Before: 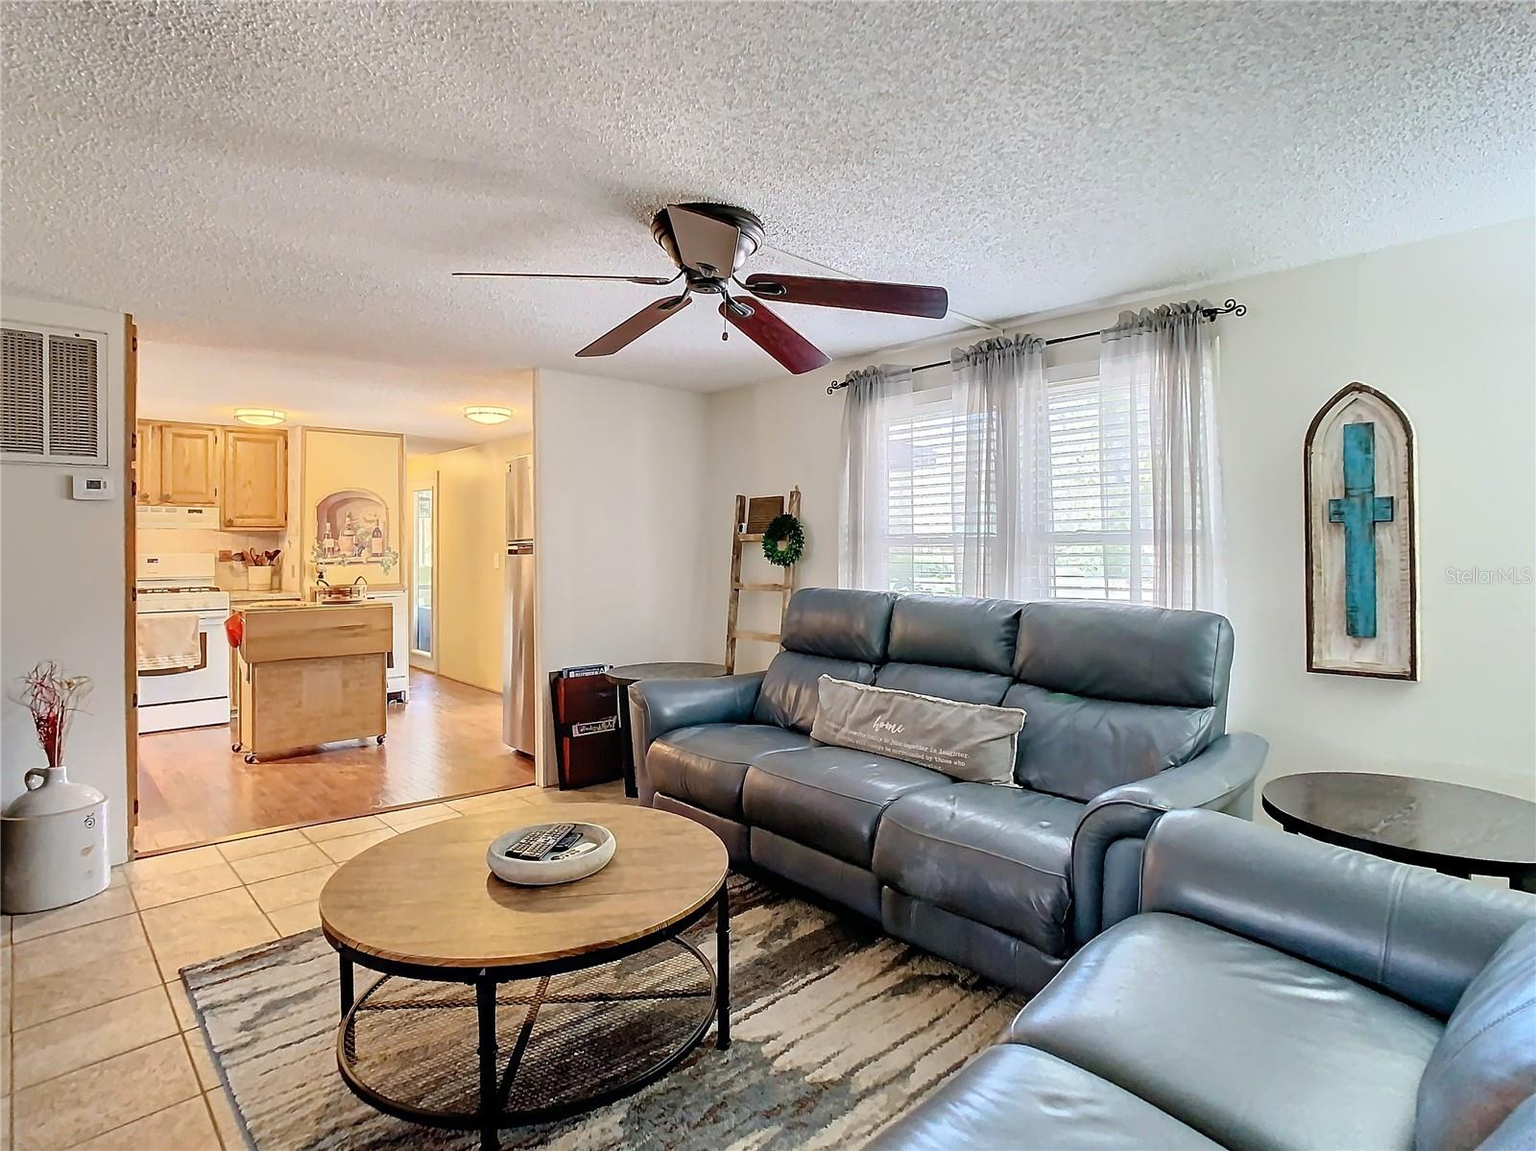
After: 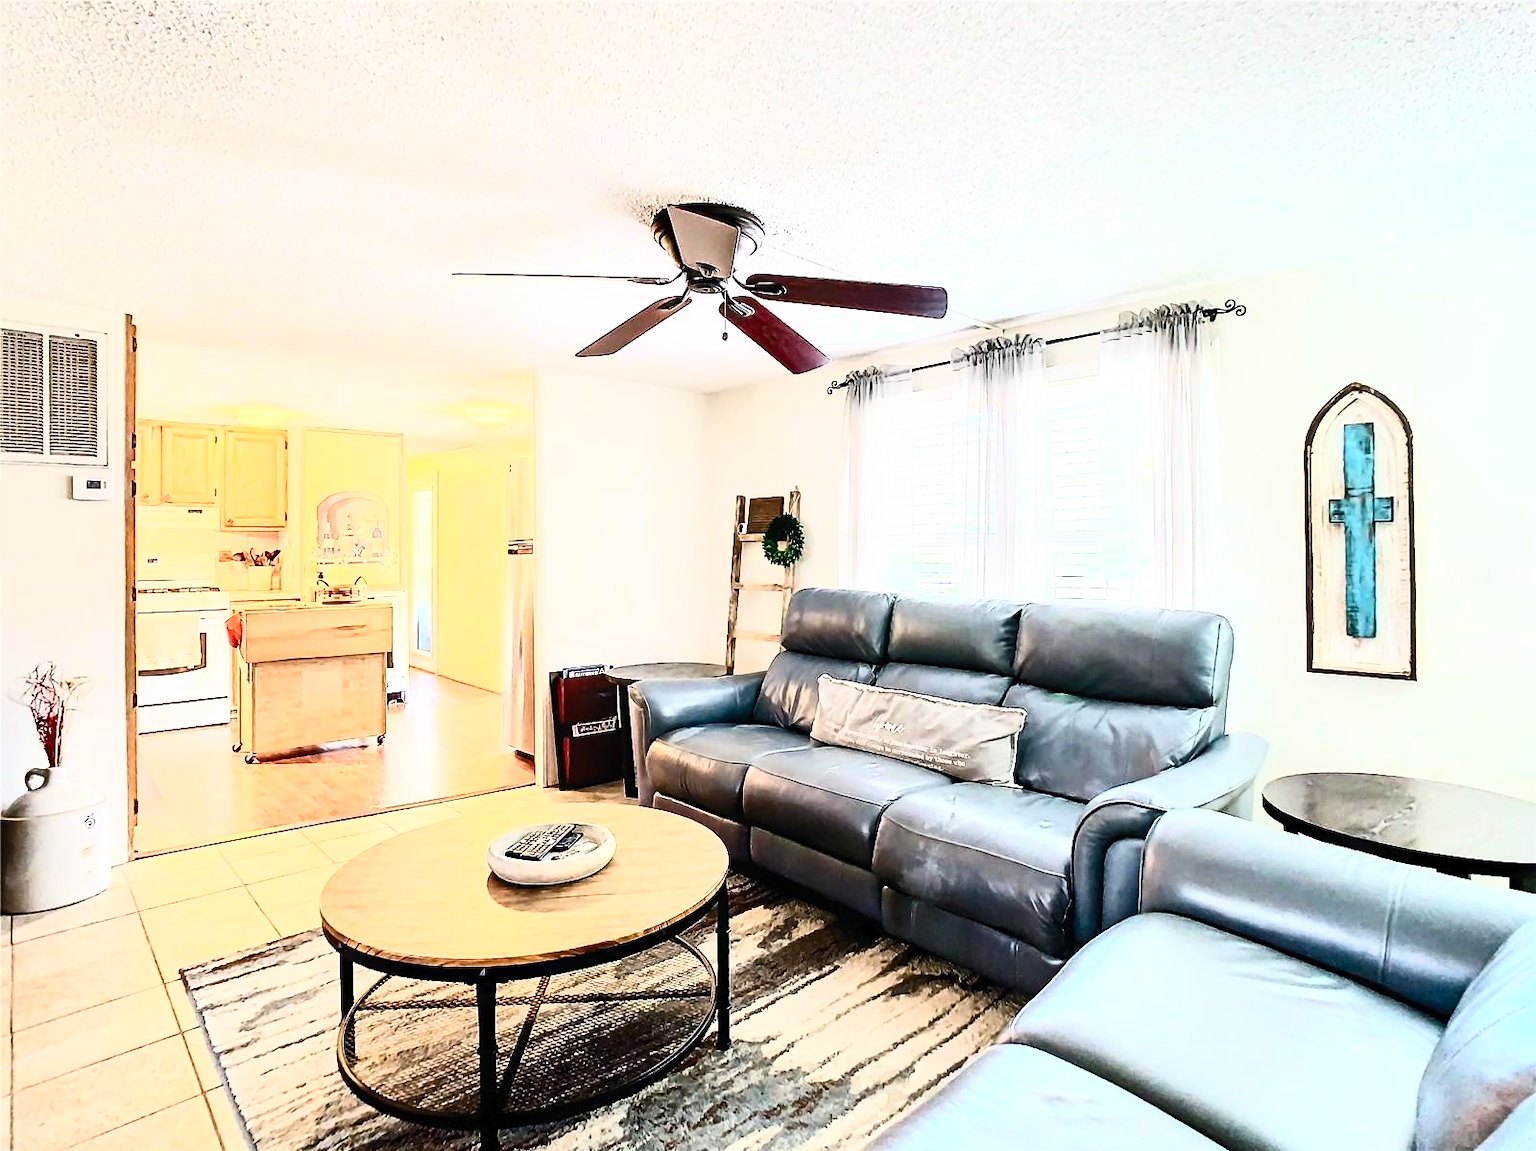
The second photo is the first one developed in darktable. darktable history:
tone equalizer: -8 EV -0.401 EV, -7 EV -0.356 EV, -6 EV -0.3 EV, -5 EV -0.249 EV, -3 EV 0.207 EV, -2 EV 0.34 EV, -1 EV 0.374 EV, +0 EV 0.442 EV
contrast brightness saturation: contrast 0.609, brightness 0.356, saturation 0.136
